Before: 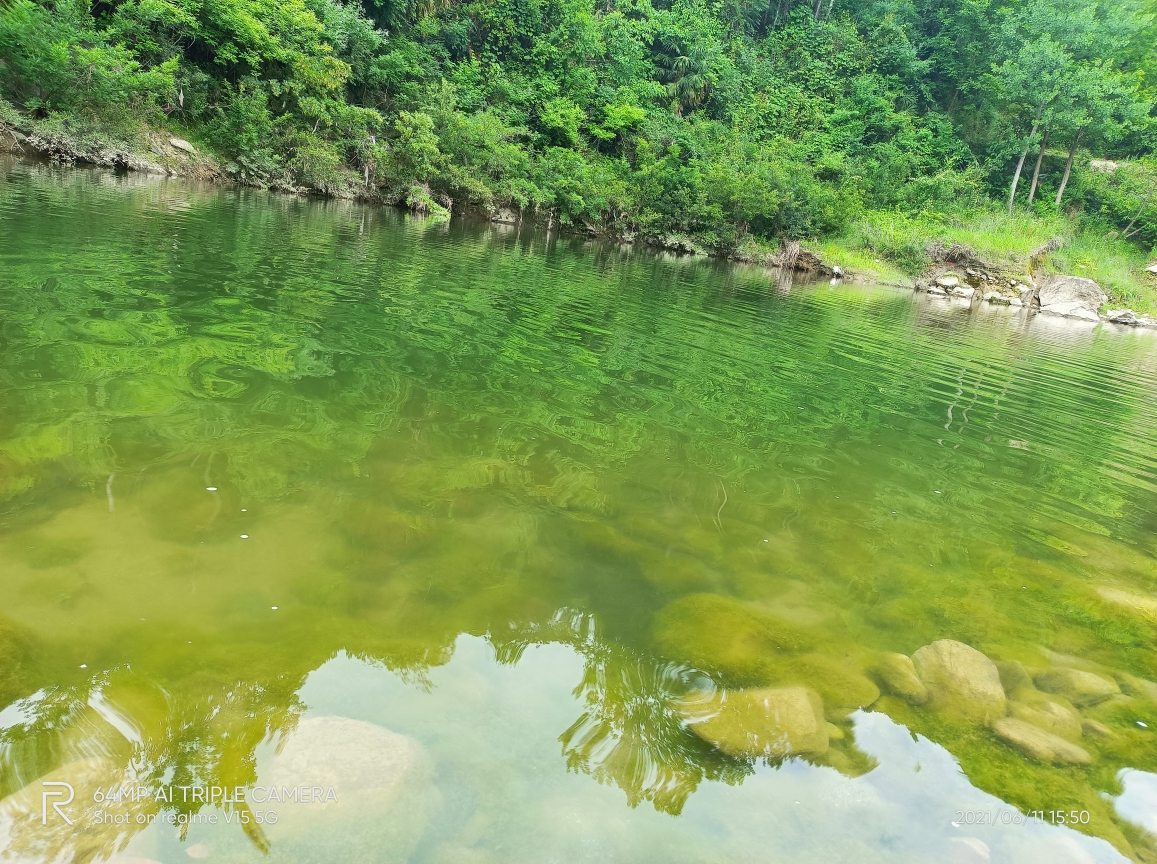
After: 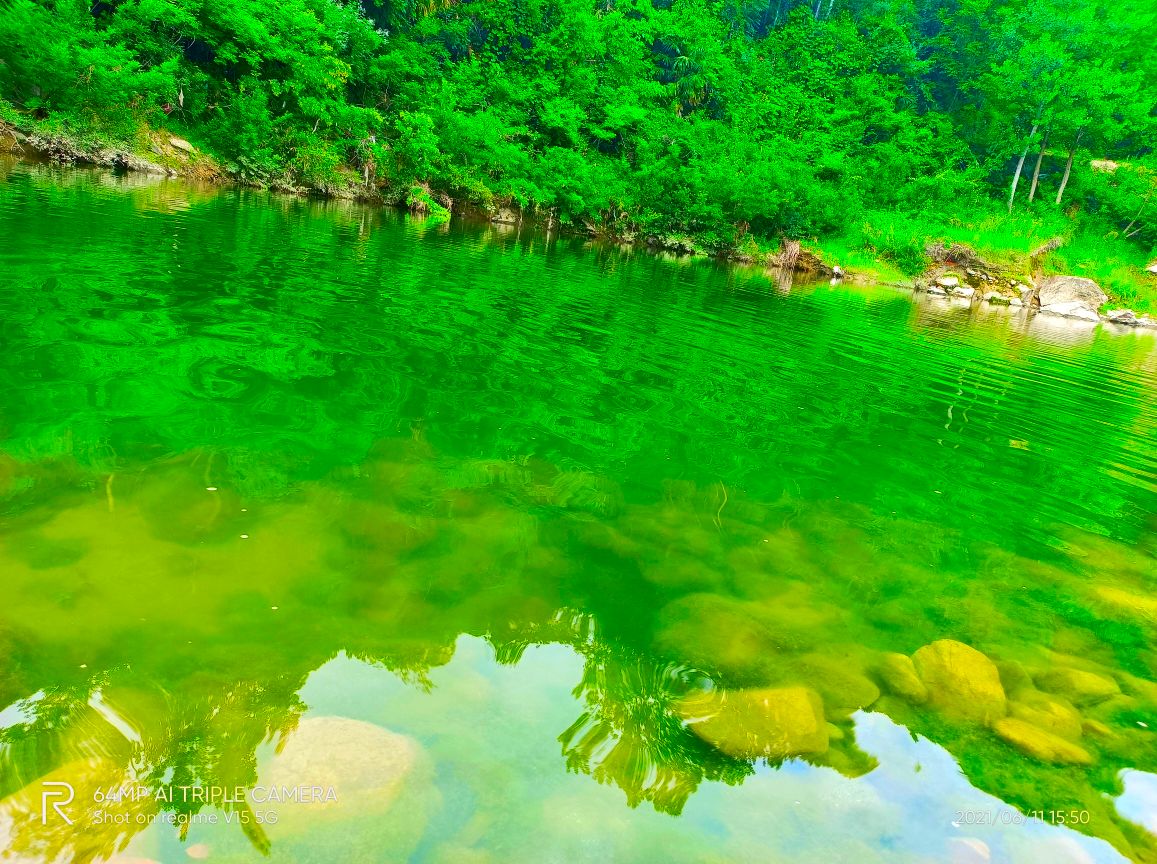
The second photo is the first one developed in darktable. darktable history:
white balance: red 1.009, blue 1.027
local contrast: mode bilateral grid, contrast 20, coarseness 50, detail 120%, midtone range 0.2
color correction: saturation 3
